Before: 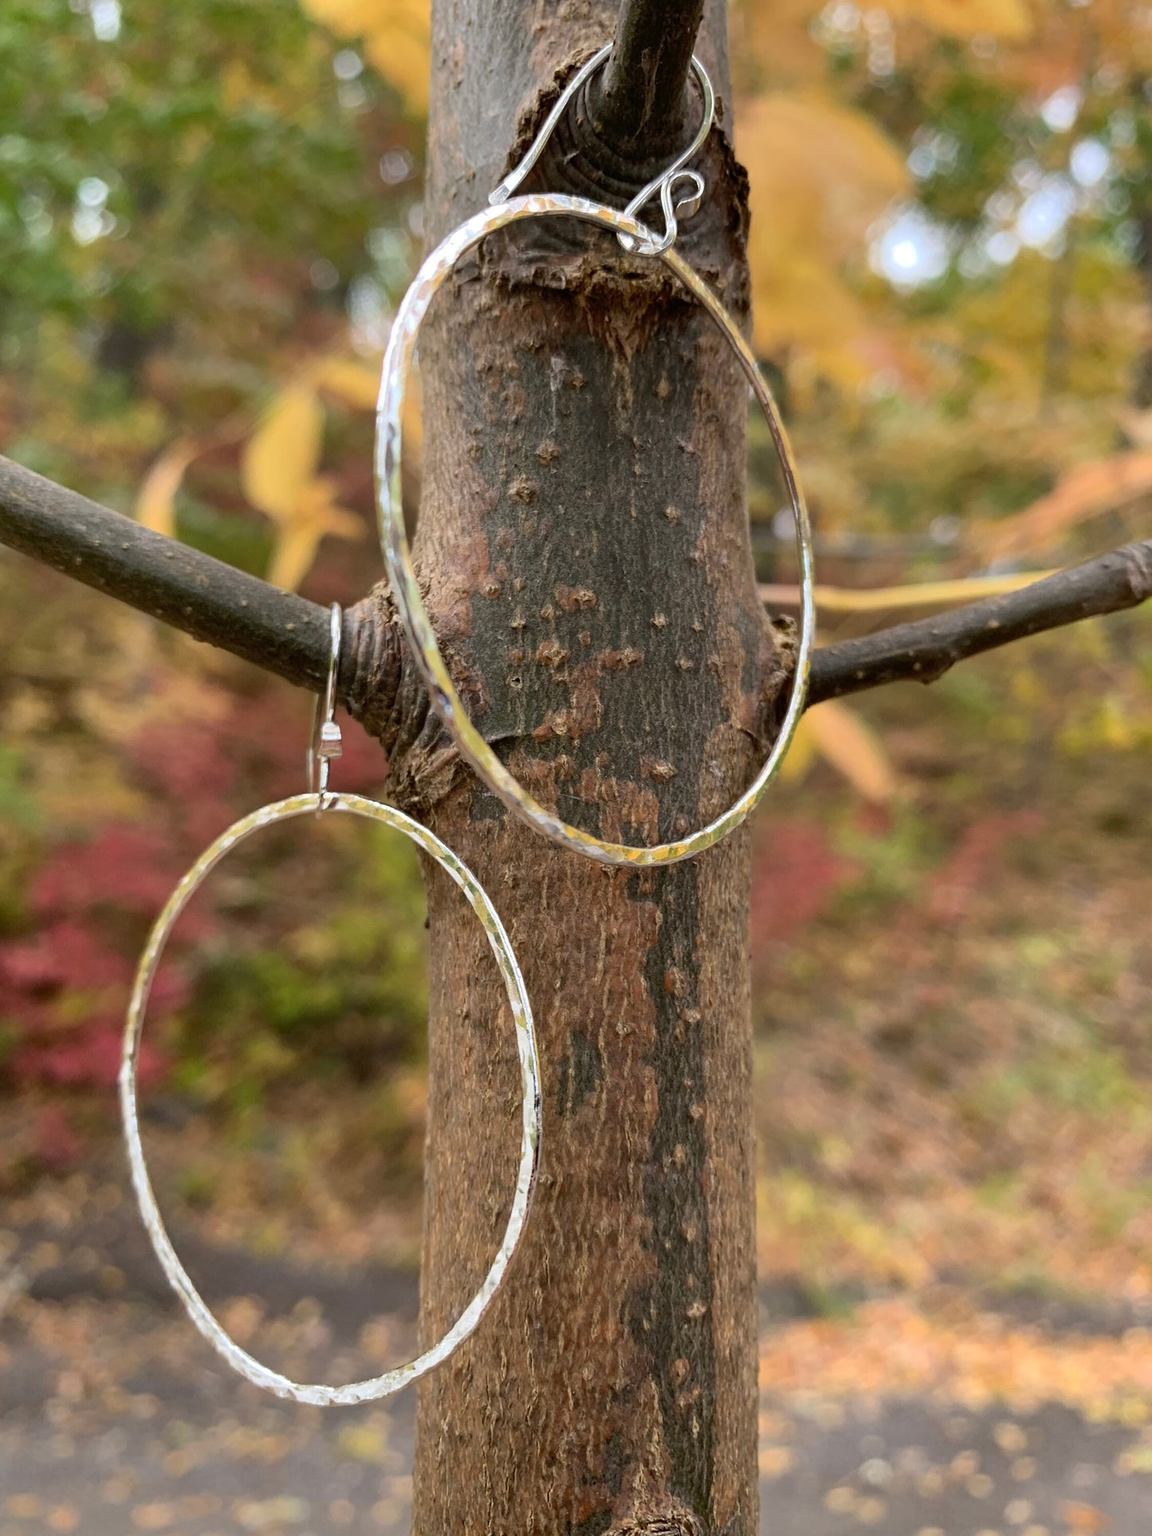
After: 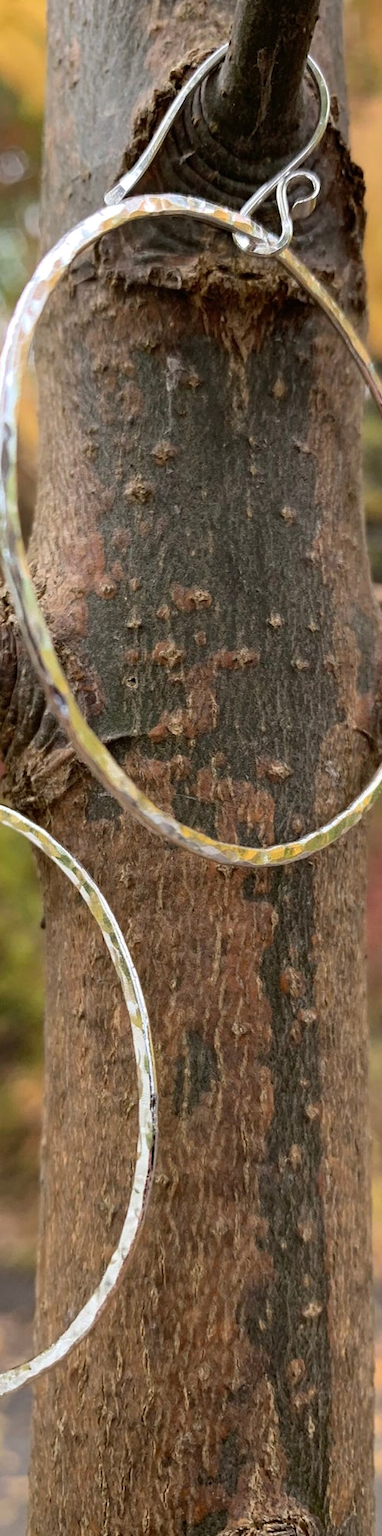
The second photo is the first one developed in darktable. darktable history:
crop: left 33.36%, right 33.36%
tone equalizer: on, module defaults
